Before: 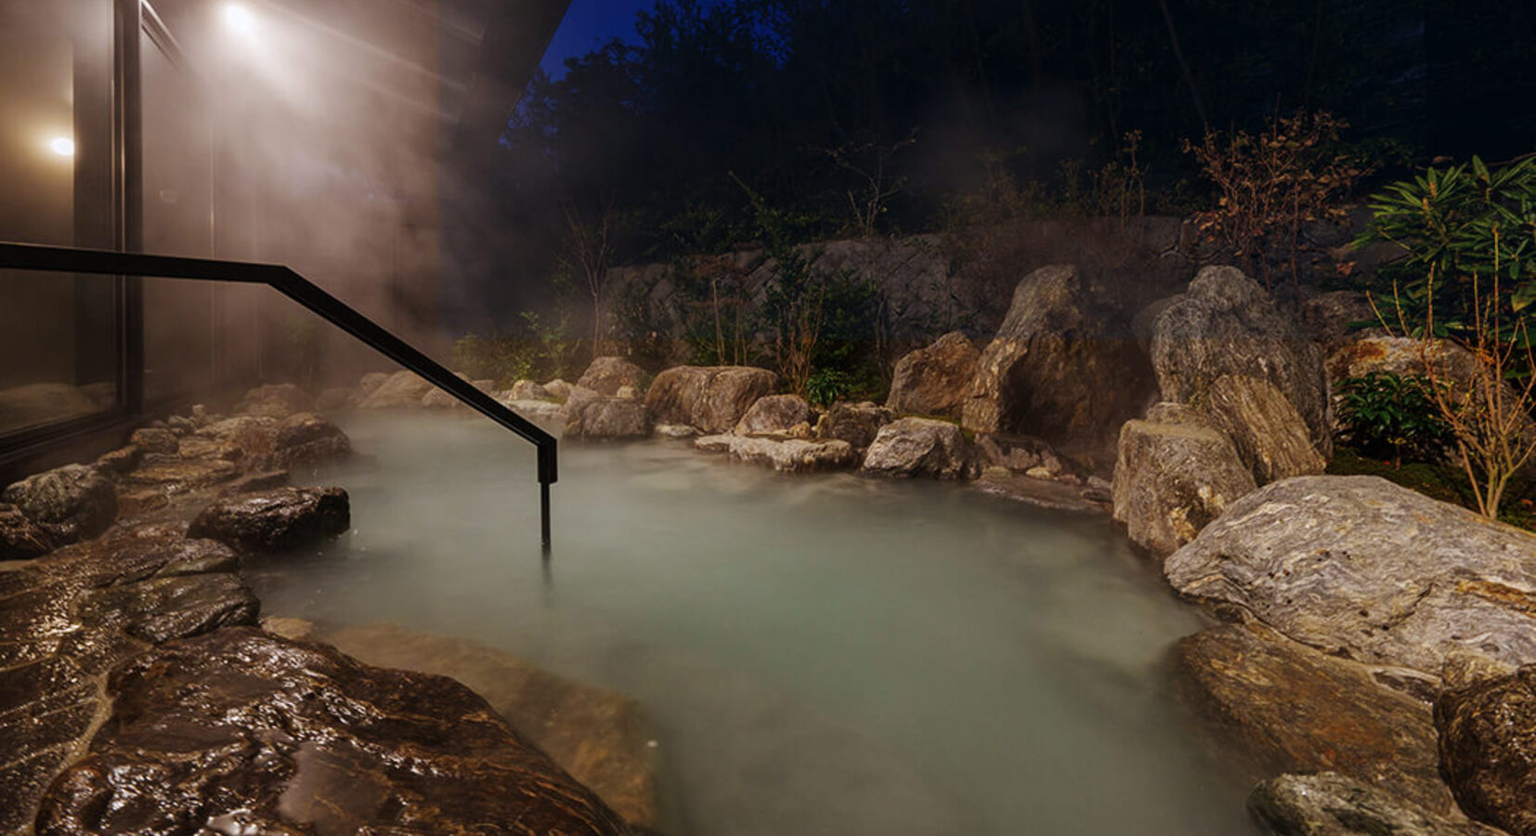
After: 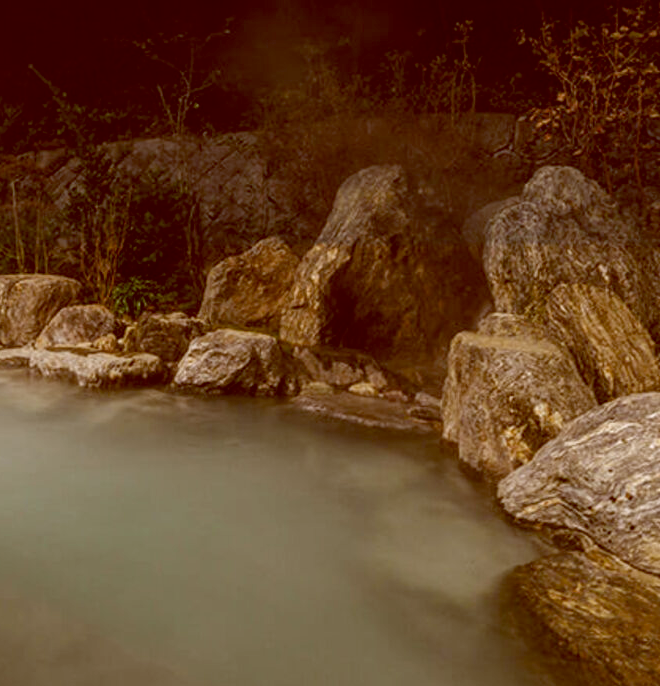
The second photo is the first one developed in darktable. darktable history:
color balance: lift [1, 1.011, 0.999, 0.989], gamma [1.109, 1.045, 1.039, 0.955], gain [0.917, 0.936, 0.952, 1.064], contrast 2.32%, contrast fulcrum 19%, output saturation 101%
crop: left 45.721%, top 13.393%, right 14.118%, bottom 10.01%
local contrast: on, module defaults
